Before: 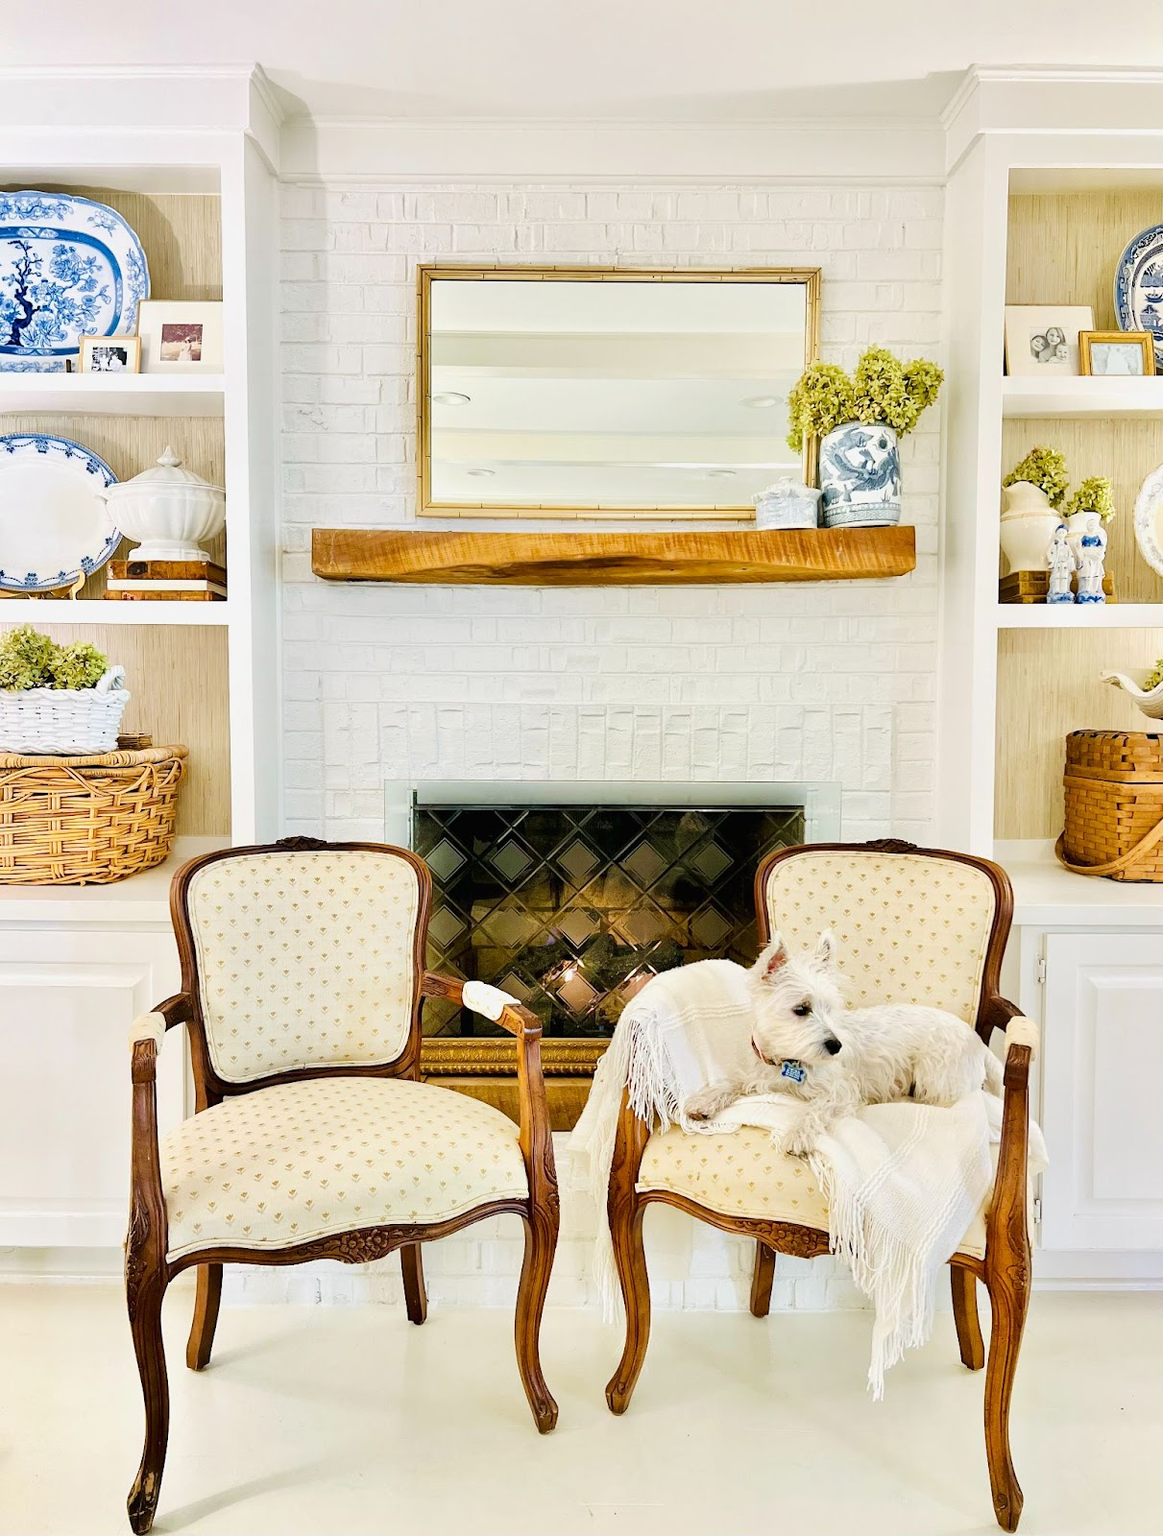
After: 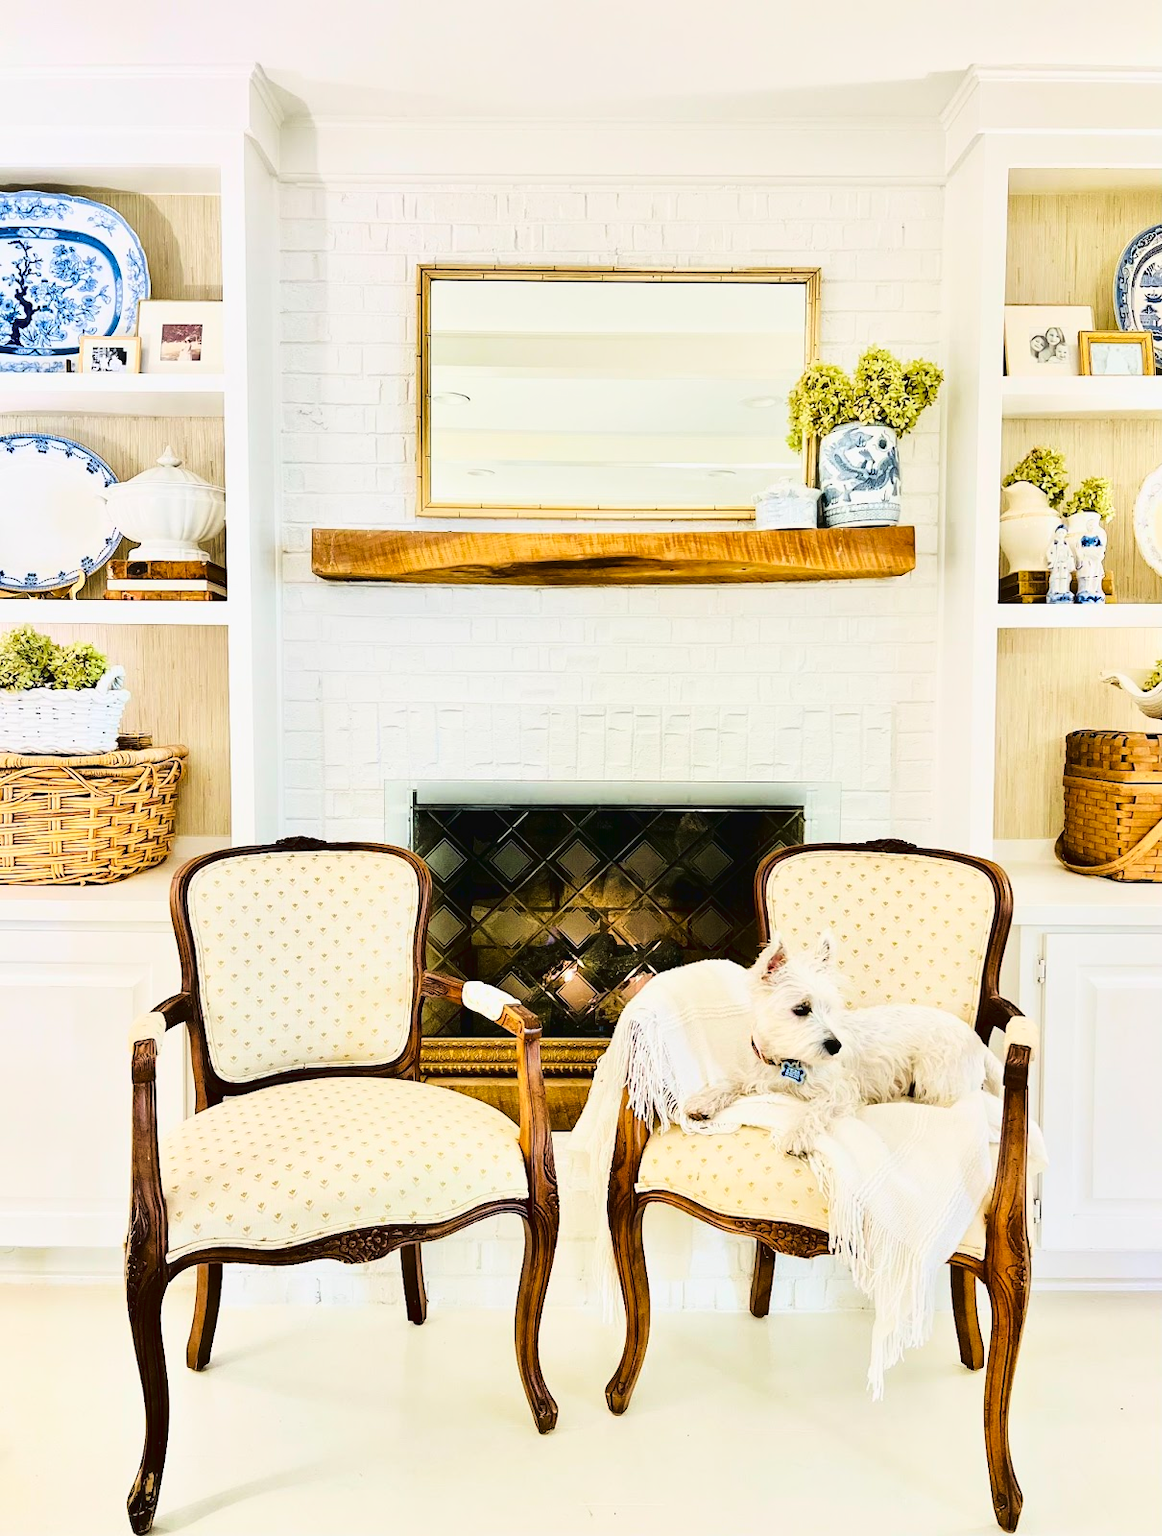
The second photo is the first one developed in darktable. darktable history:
tone curve: curves: ch0 [(0, 0.023) (0.132, 0.075) (0.251, 0.186) (0.441, 0.476) (0.662, 0.757) (0.849, 0.927) (1, 0.99)]; ch1 [(0, 0) (0.447, 0.411) (0.483, 0.469) (0.498, 0.496) (0.518, 0.514) (0.561, 0.59) (0.606, 0.659) (0.657, 0.725) (0.869, 0.916) (1, 1)]; ch2 [(0, 0) (0.307, 0.315) (0.425, 0.438) (0.483, 0.477) (0.503, 0.503) (0.526, 0.553) (0.552, 0.601) (0.615, 0.669) (0.703, 0.797) (0.985, 0.966)], color space Lab, linked channels, preserve colors none
contrast brightness saturation: contrast 0.028, brightness -0.038
